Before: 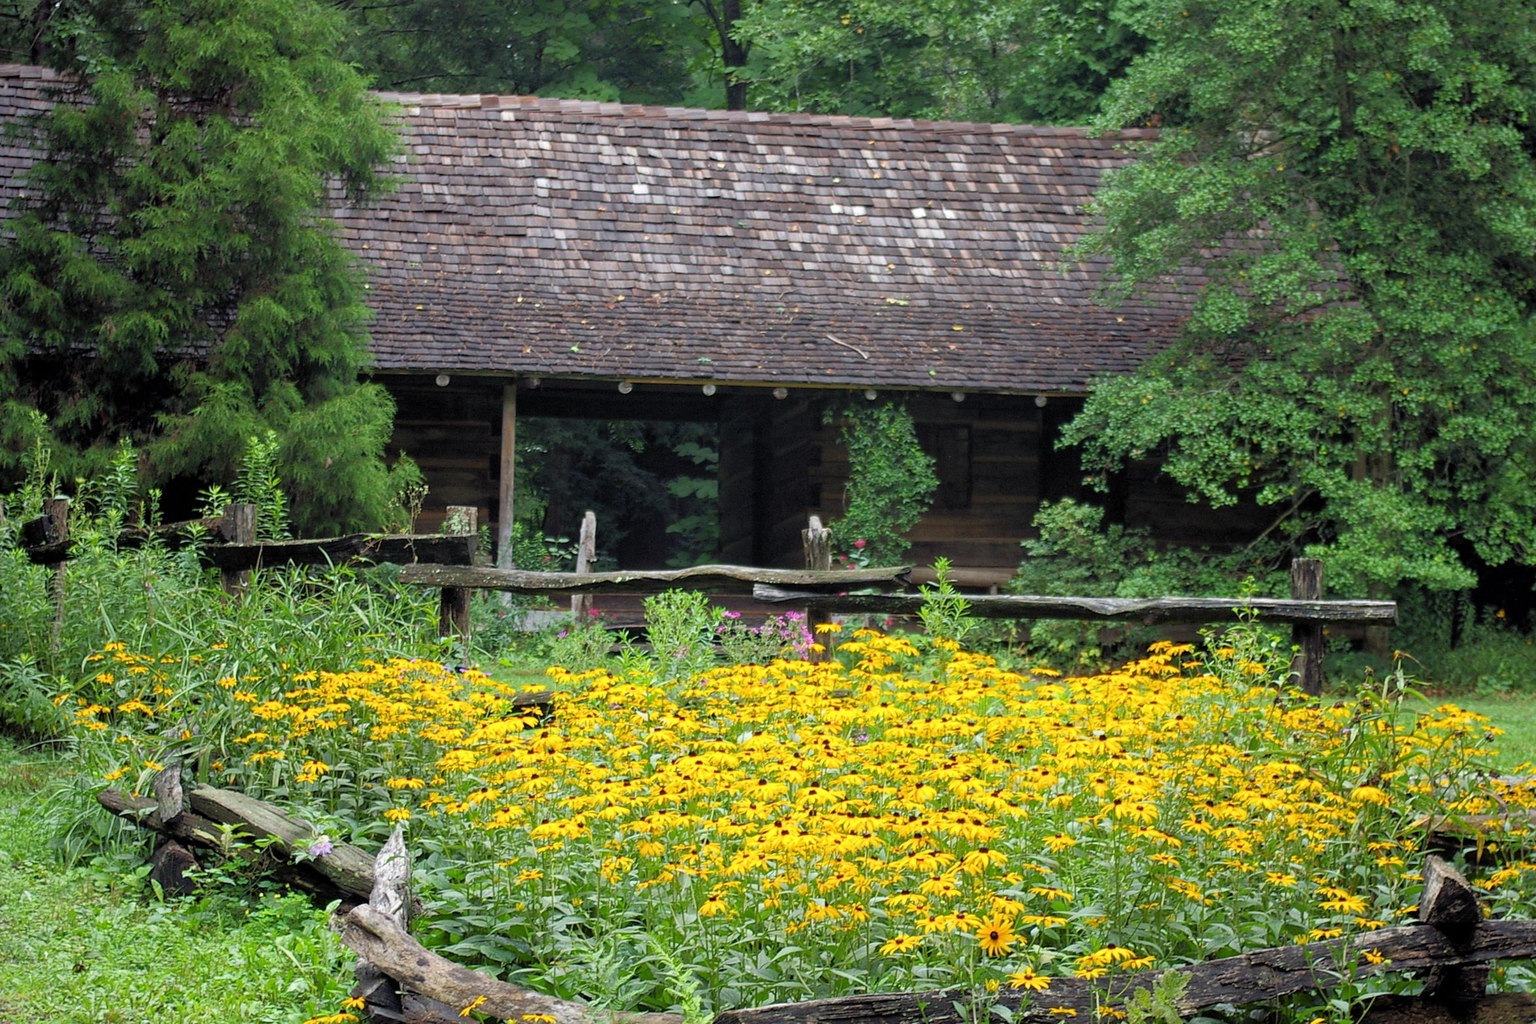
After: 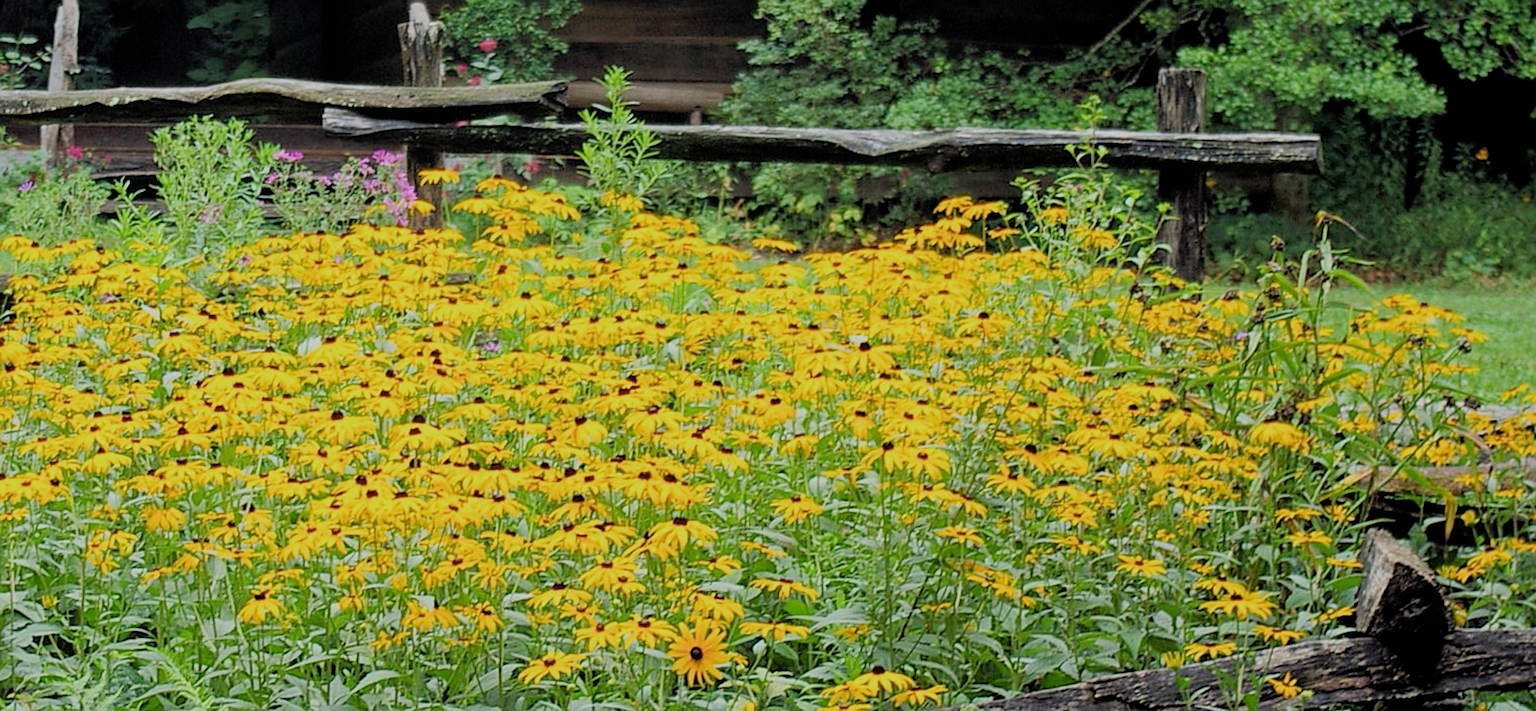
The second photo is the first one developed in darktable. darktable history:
crop and rotate: left 35.509%, top 50.238%, bottom 4.934%
sharpen: on, module defaults
filmic rgb: black relative exposure -7.15 EV, white relative exposure 5.36 EV, hardness 3.02
